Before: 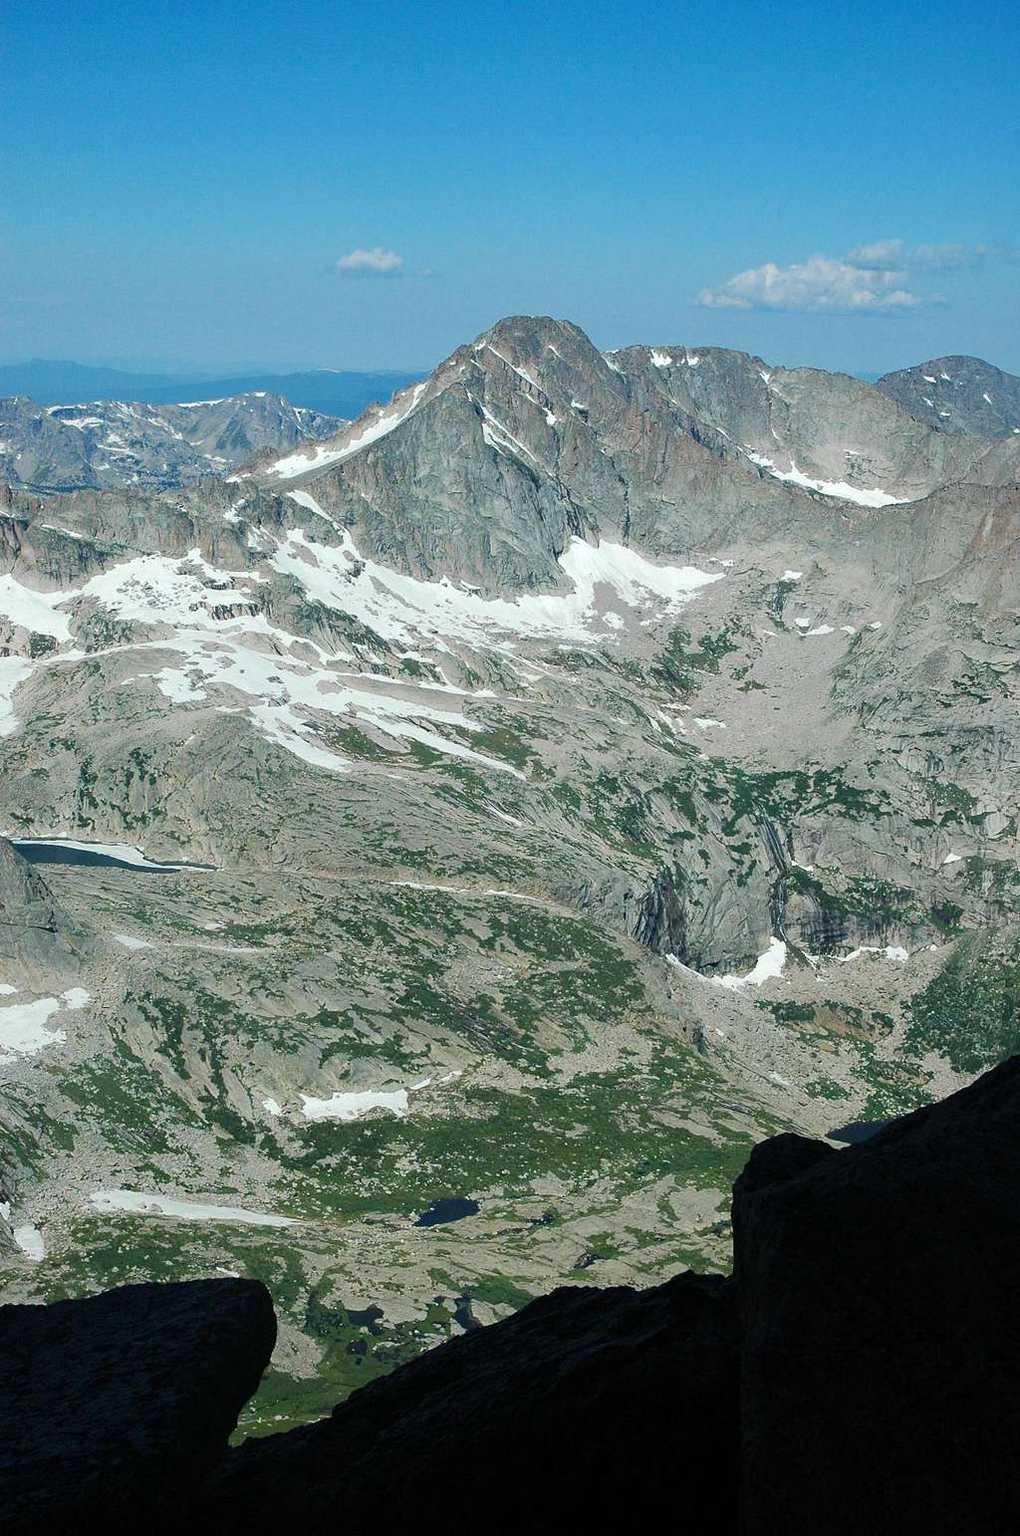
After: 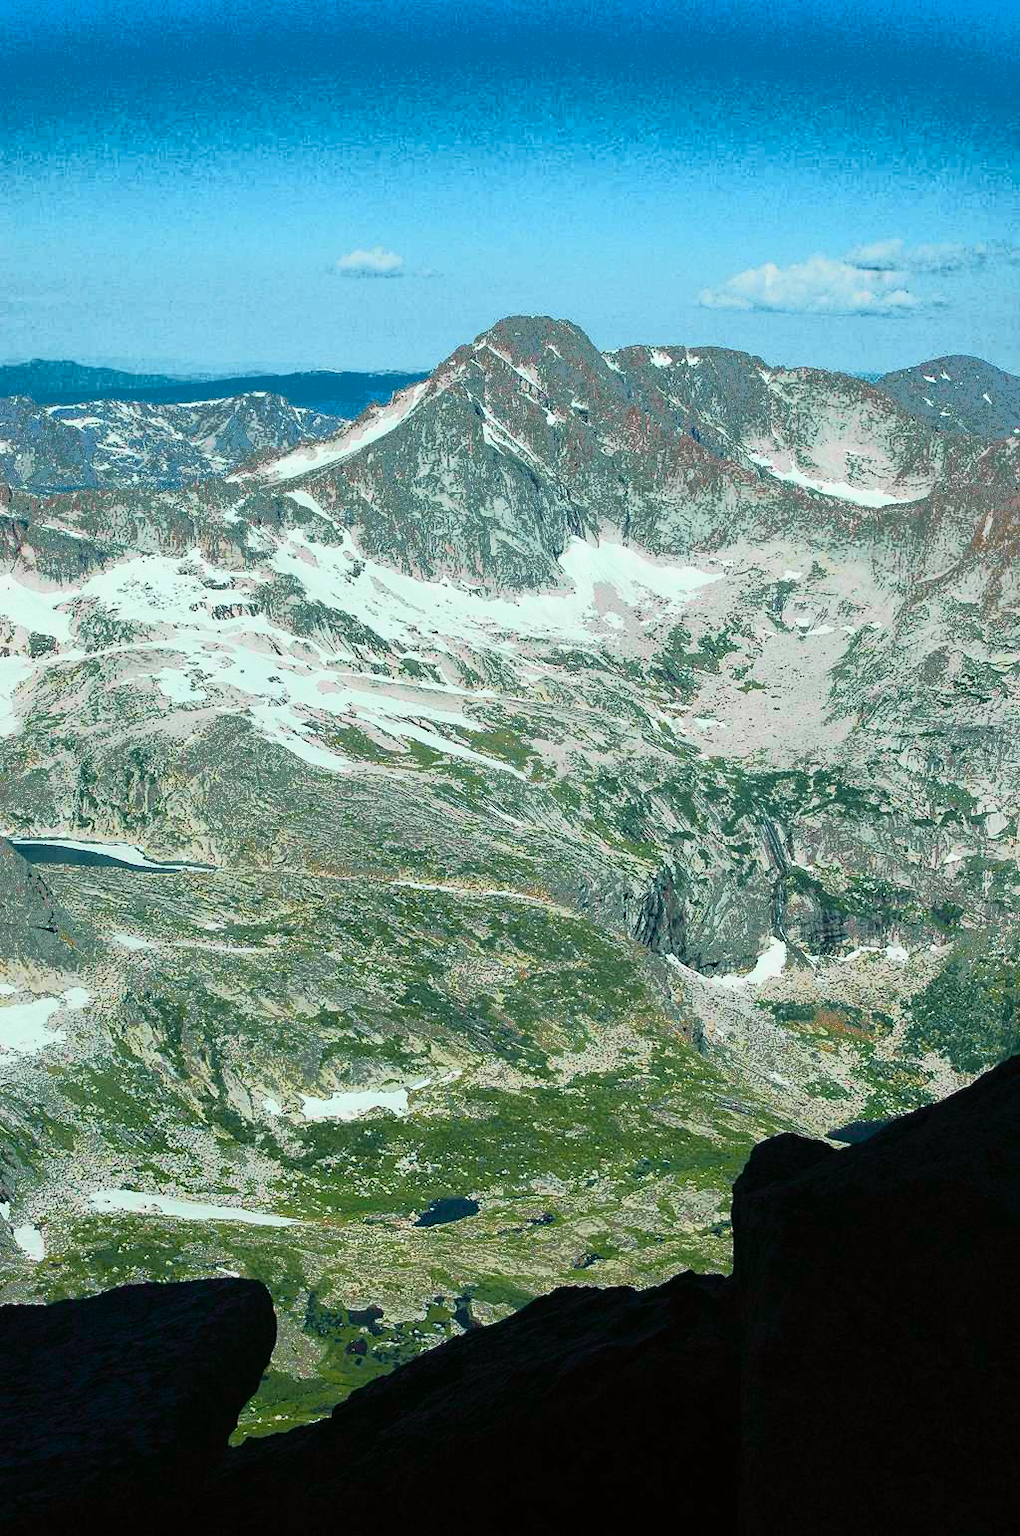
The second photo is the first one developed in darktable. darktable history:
tone curve: curves: ch0 [(0, 0.005) (0.103, 0.097) (0.18, 0.22) (0.4, 0.485) (0.5, 0.612) (0.668, 0.787) (0.823, 0.894) (1, 0.971)]; ch1 [(0, 0) (0.172, 0.123) (0.324, 0.253) (0.396, 0.388) (0.478, 0.461) (0.499, 0.498) (0.522, 0.528) (0.609, 0.686) (0.704, 0.818) (1, 1)]; ch2 [(0, 0) (0.411, 0.424) (0.496, 0.501) (0.515, 0.514) (0.555, 0.585) (0.641, 0.69) (1, 1)], color space Lab, independent channels, preserve colors none
contrast brightness saturation: contrast 0.08, saturation 0.2
fill light: exposure -0.73 EV, center 0.69, width 2.2
